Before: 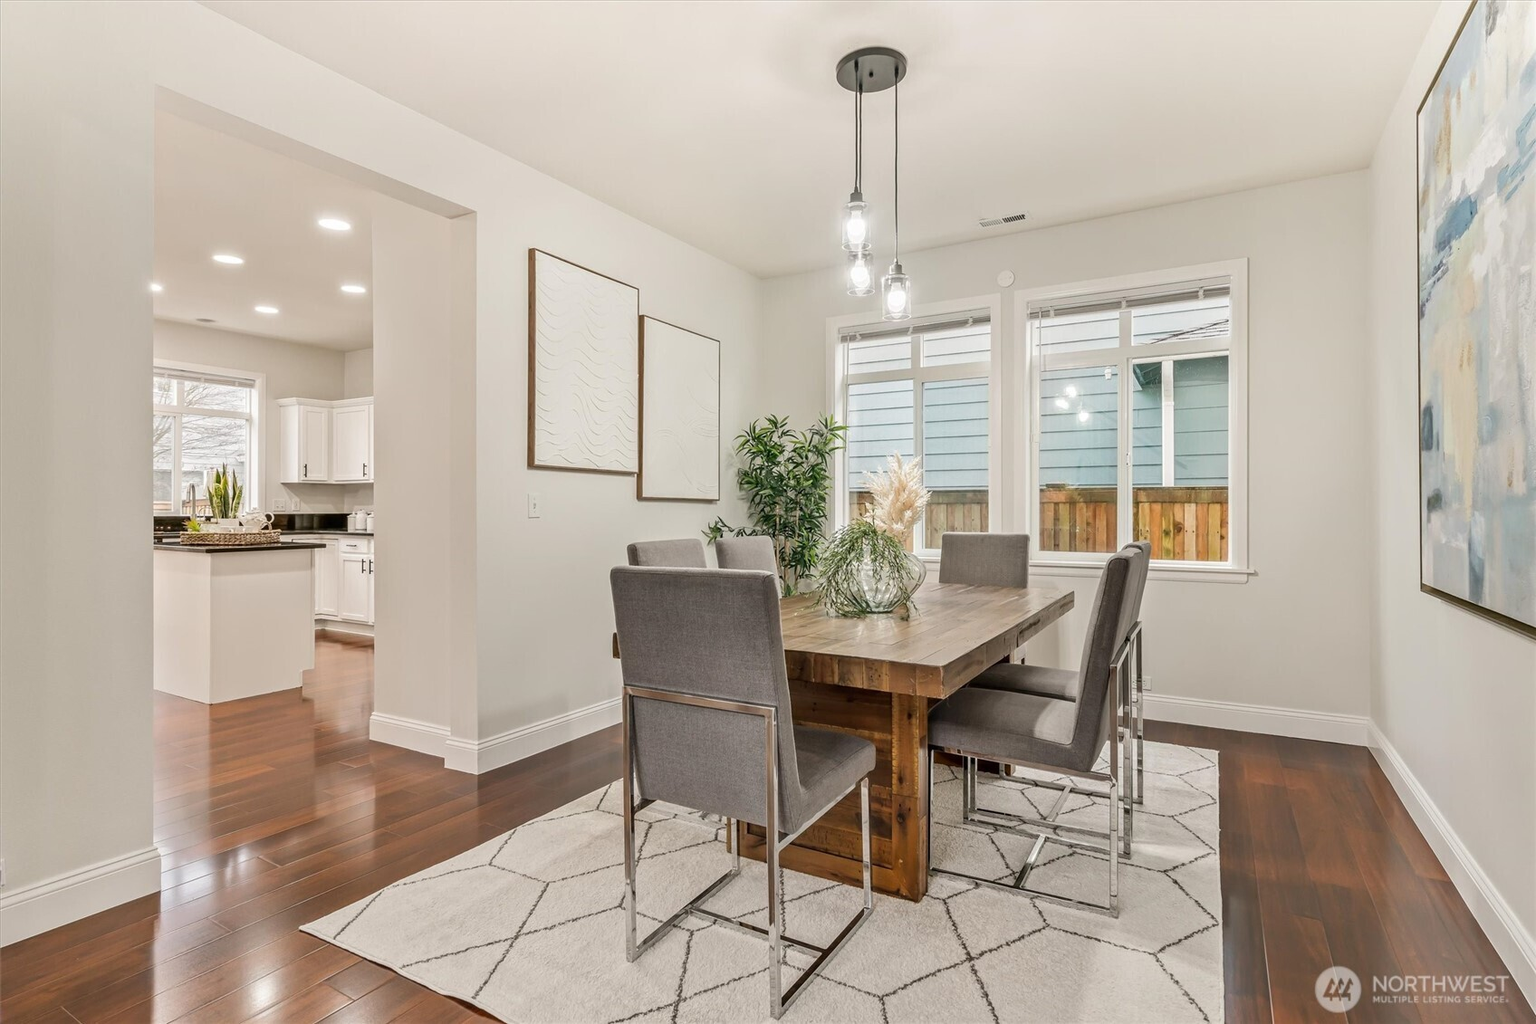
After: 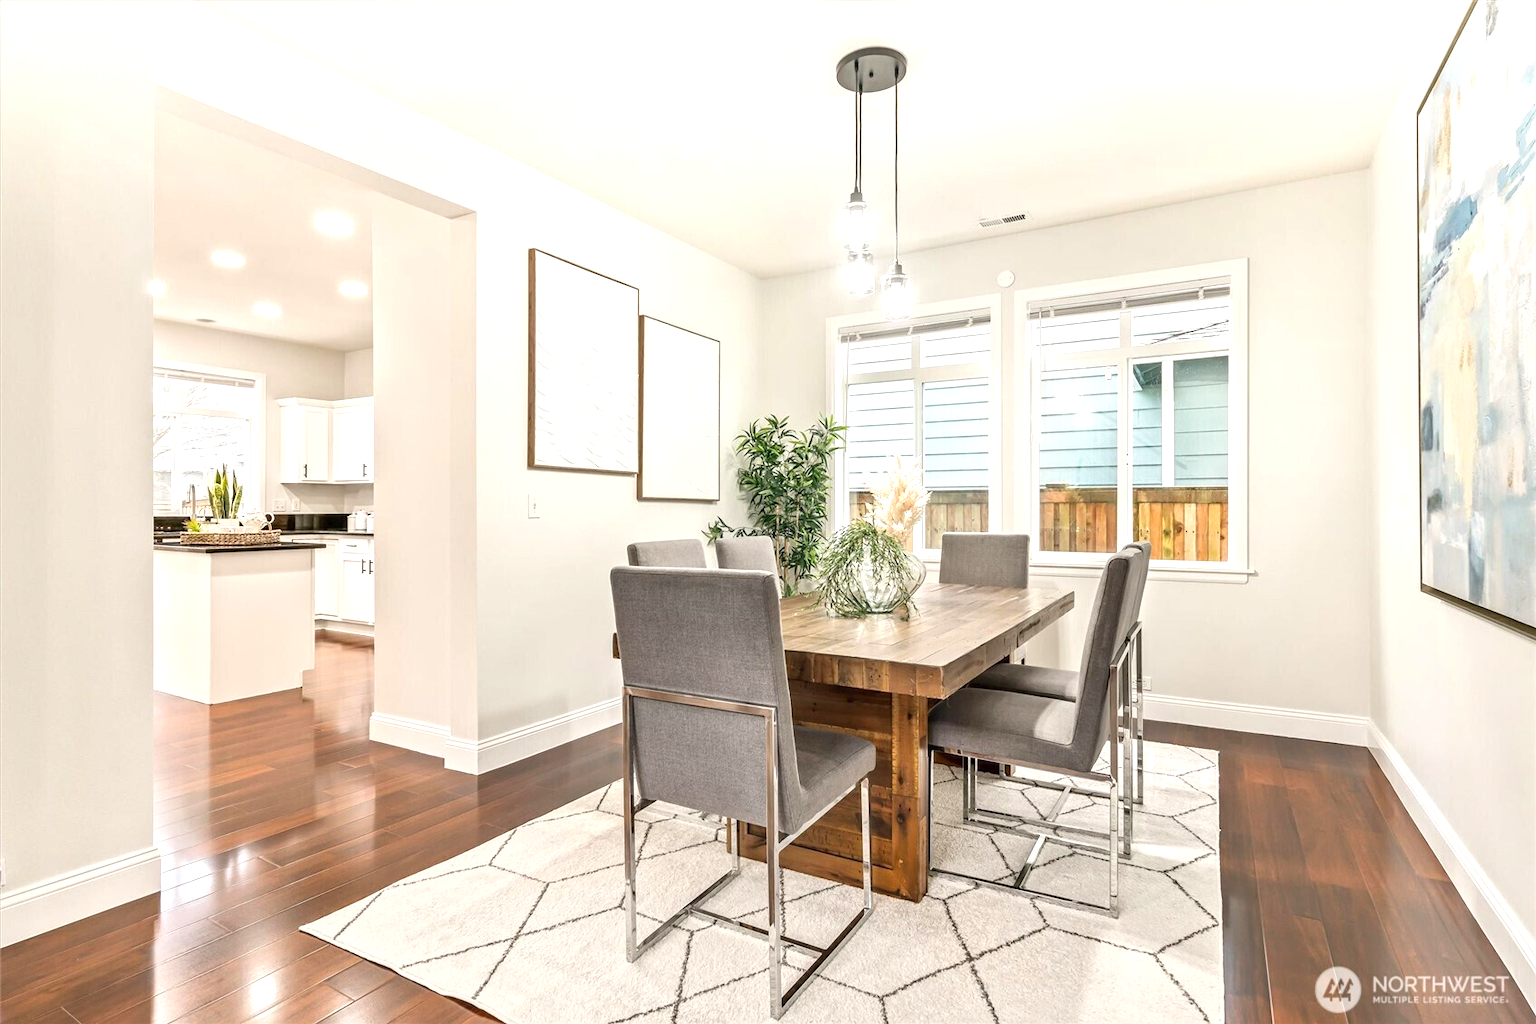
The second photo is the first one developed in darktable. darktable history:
local contrast: mode bilateral grid, contrast 10, coarseness 26, detail 115%, midtone range 0.2
exposure: exposure 0.801 EV, compensate highlight preservation false
